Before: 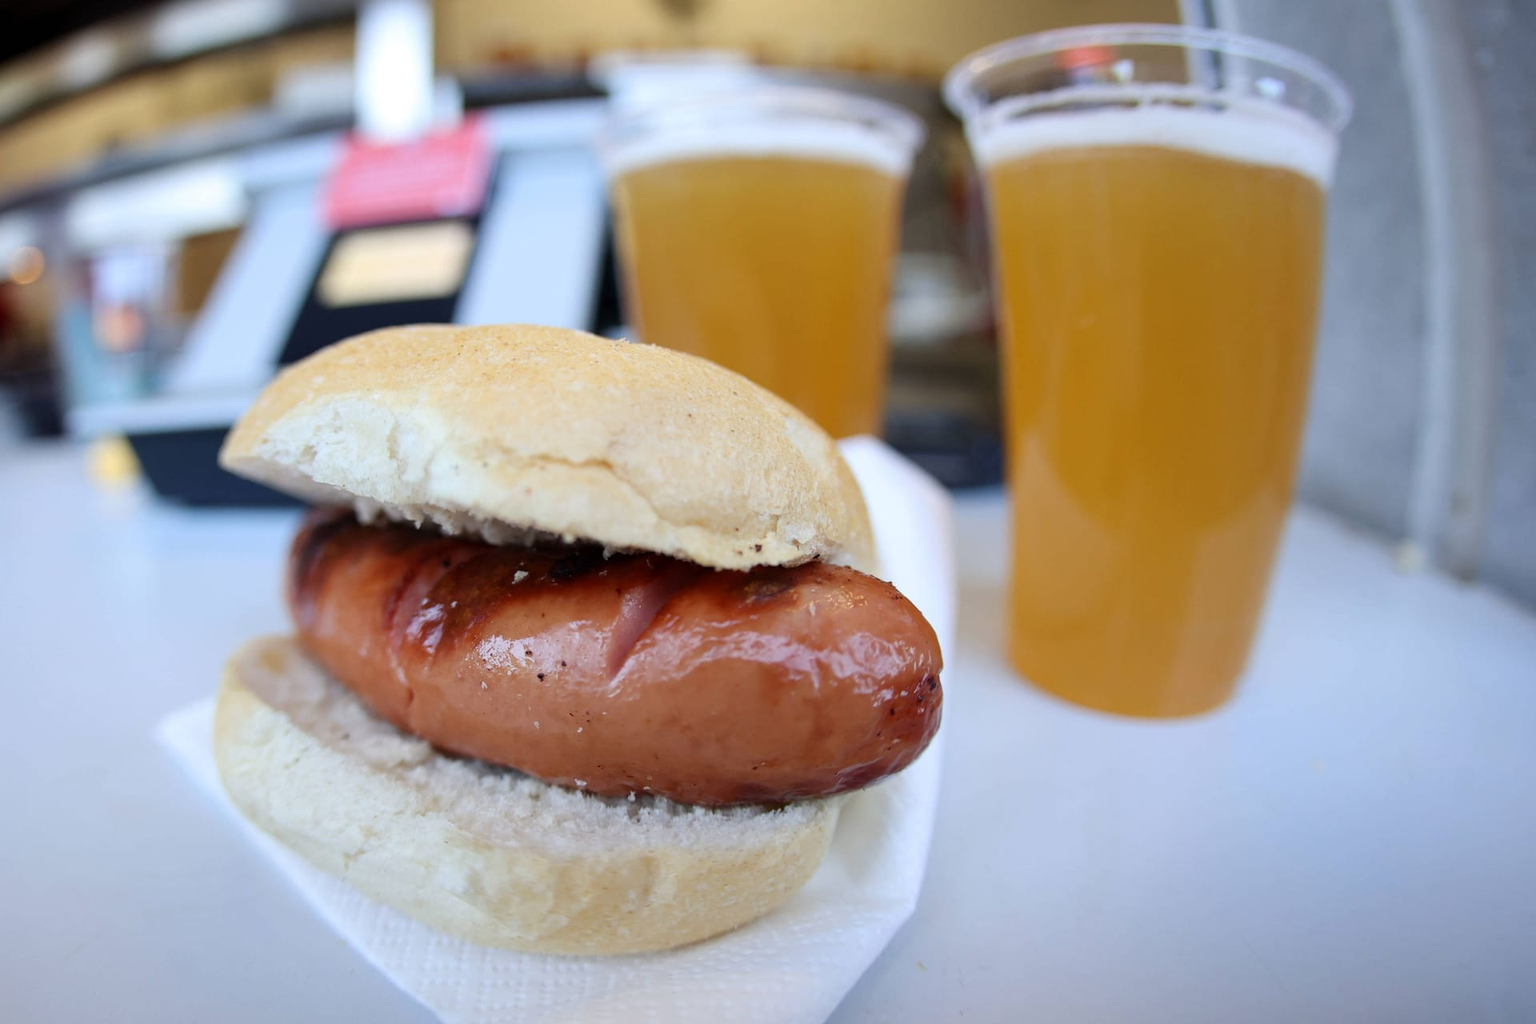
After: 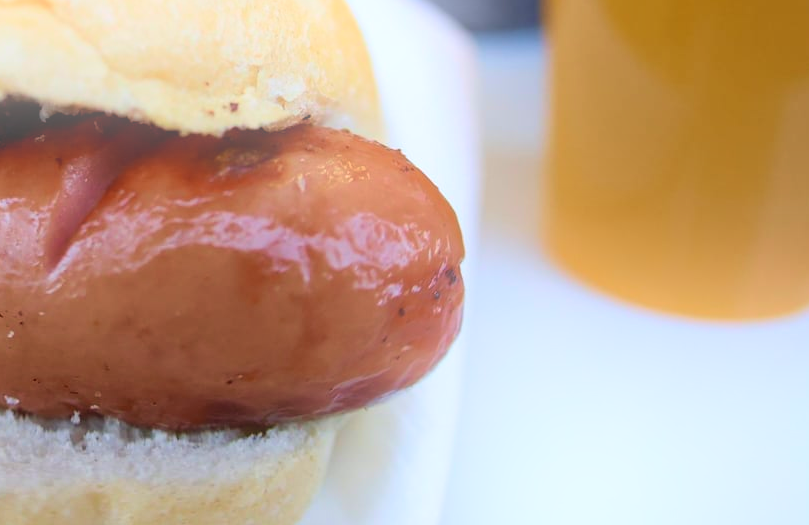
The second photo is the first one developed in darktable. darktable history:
velvia: strength 36.57%
crop: left 37.221%, top 45.169%, right 20.63%, bottom 13.777%
bloom: on, module defaults
